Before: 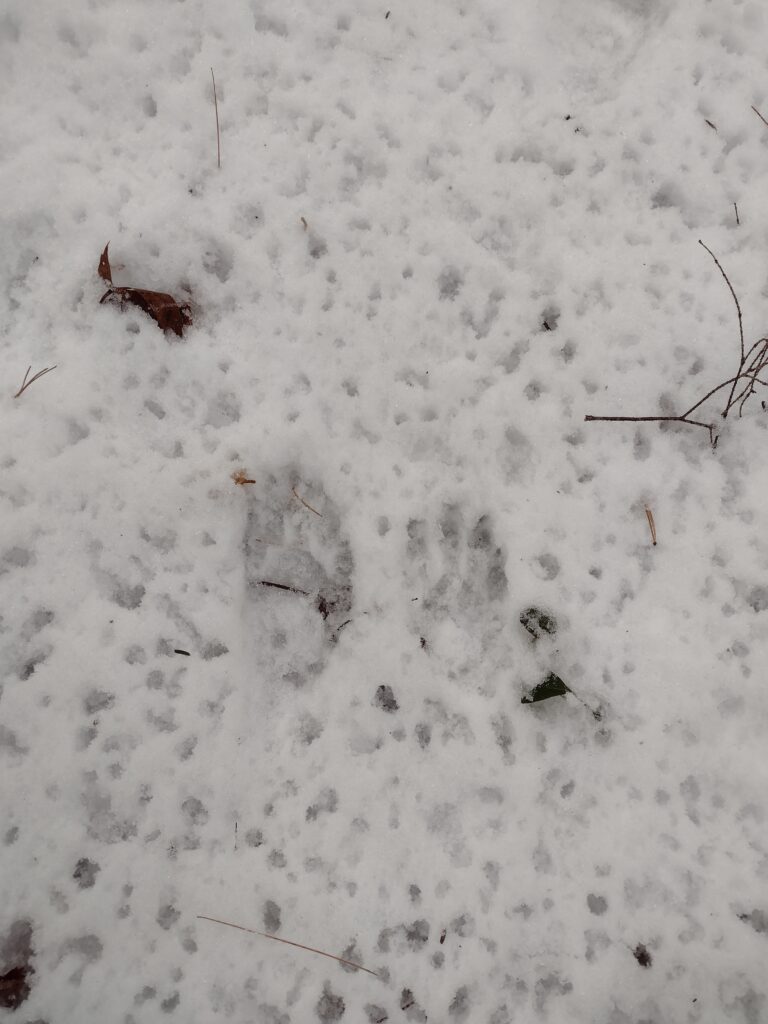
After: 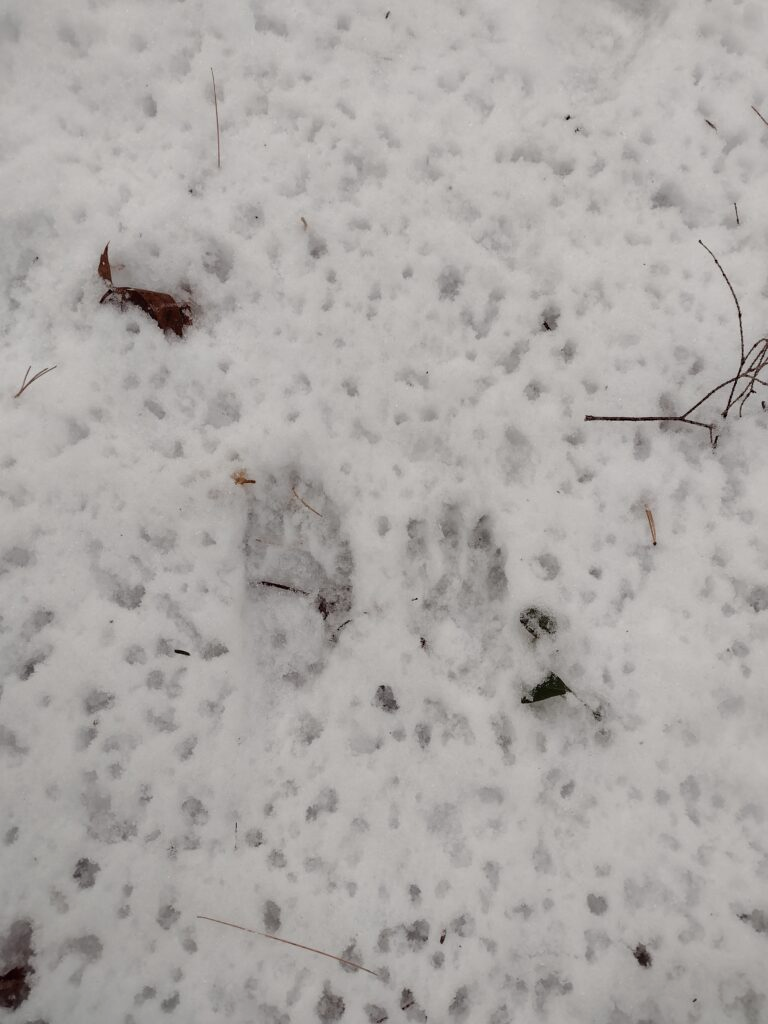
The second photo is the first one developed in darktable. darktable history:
sharpen: radius 5.325, amount 0.312, threshold 26.433
base curve: curves: ch0 [(0, 0) (0.283, 0.295) (1, 1)], preserve colors none
